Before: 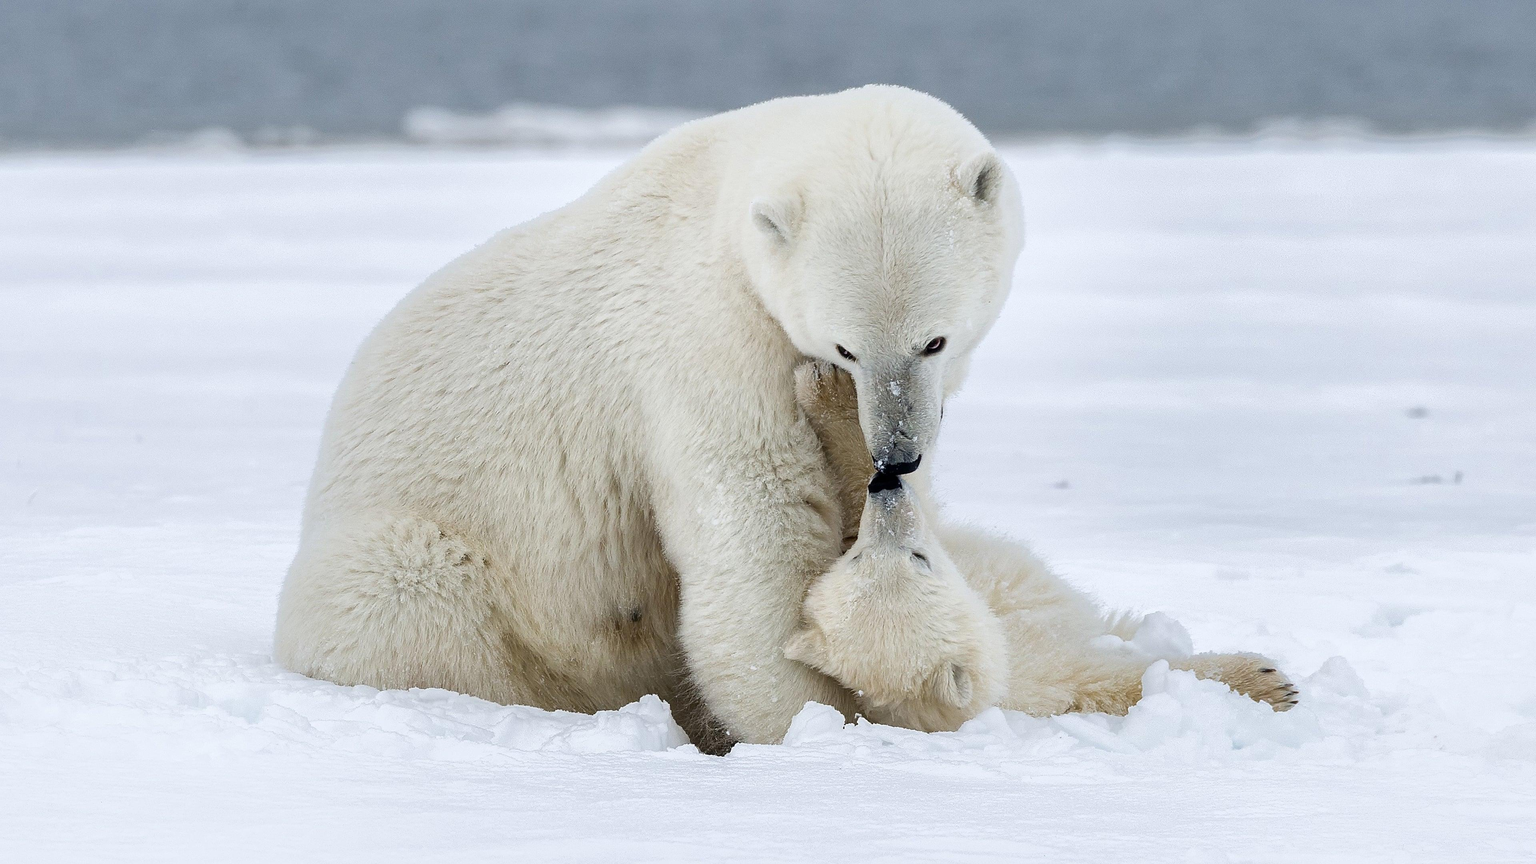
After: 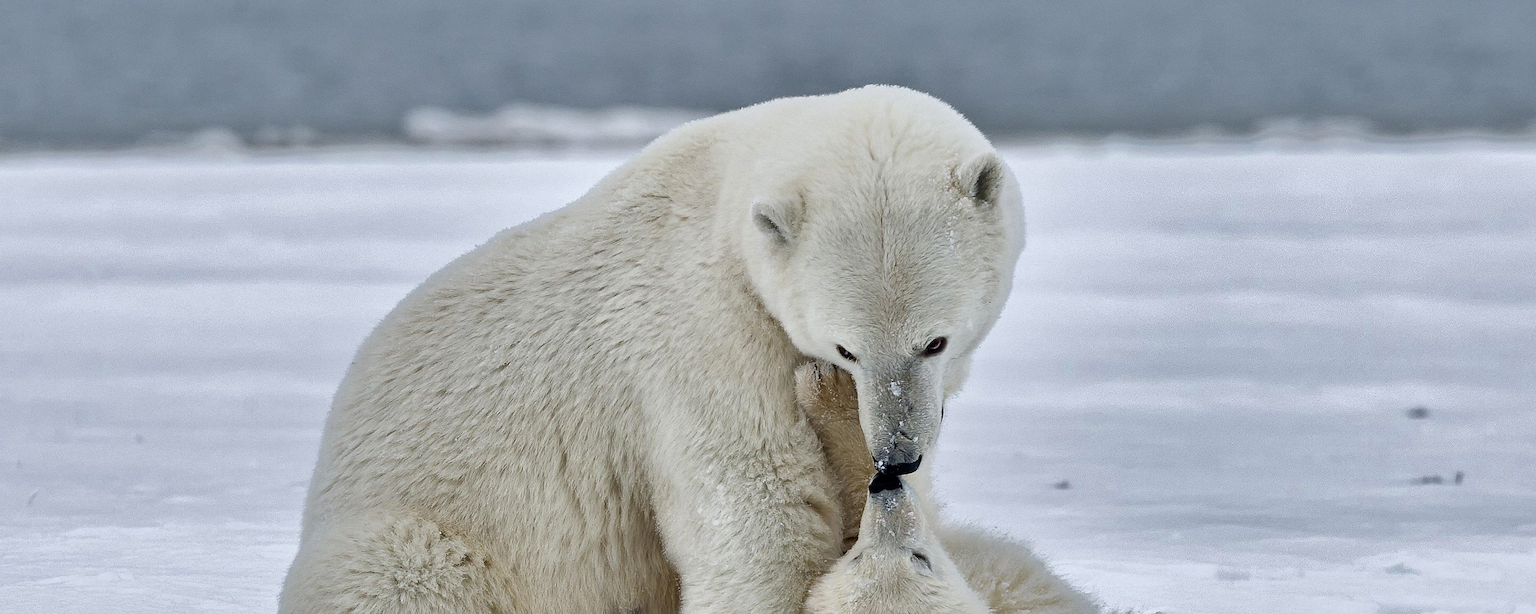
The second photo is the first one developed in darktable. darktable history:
shadows and highlights: shadows 73.11, highlights -60.68, soften with gaussian
crop: right 0%, bottom 28.86%
